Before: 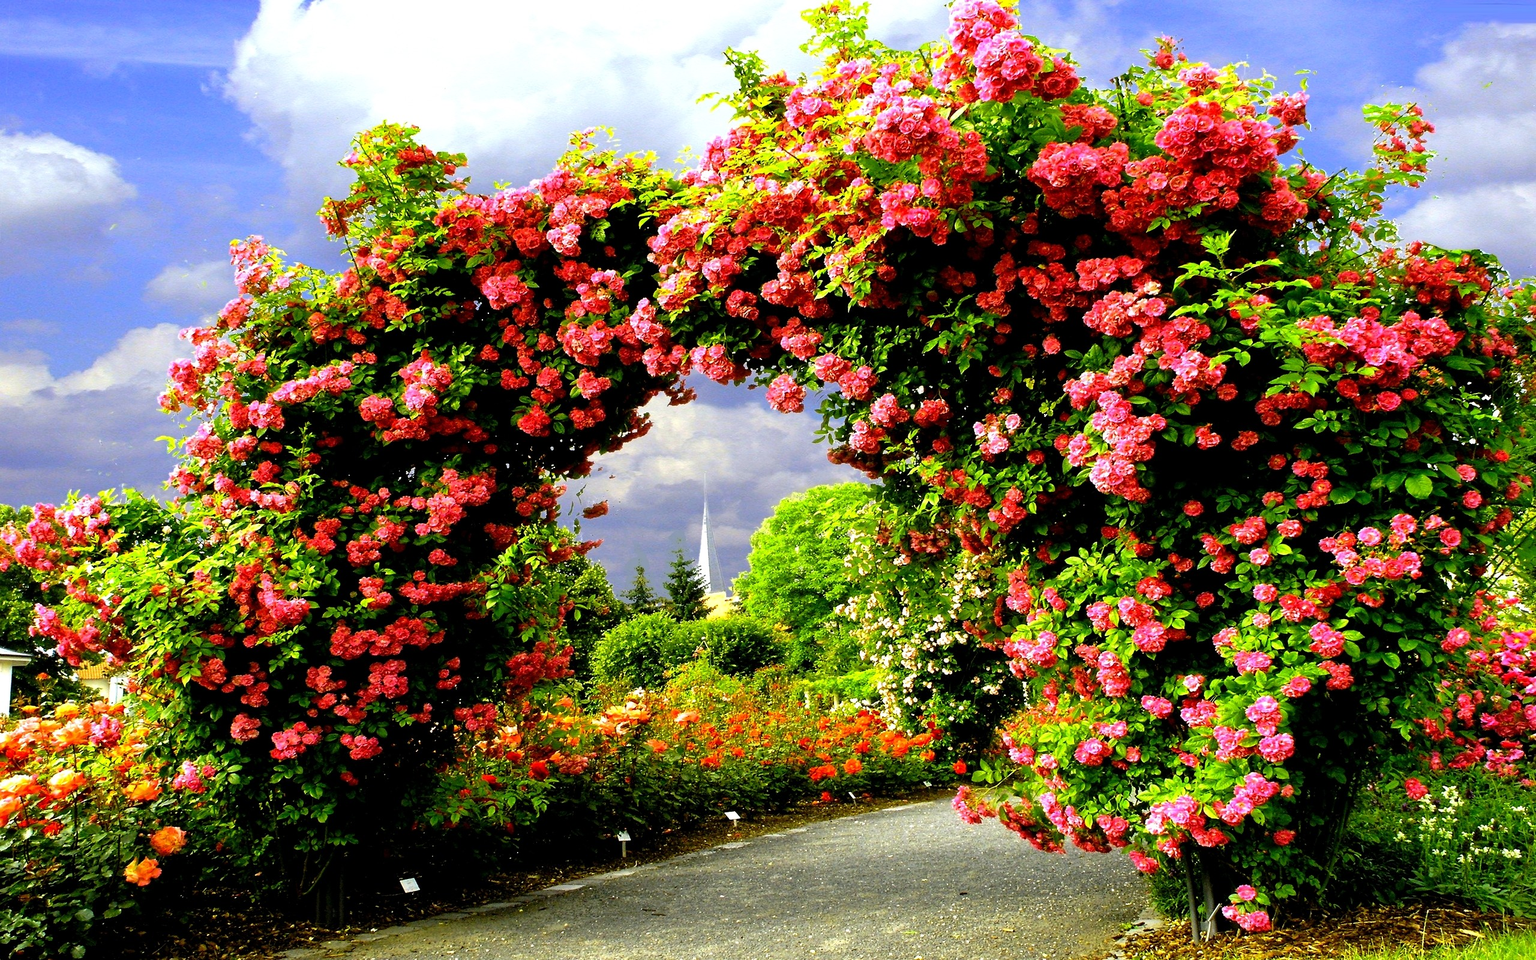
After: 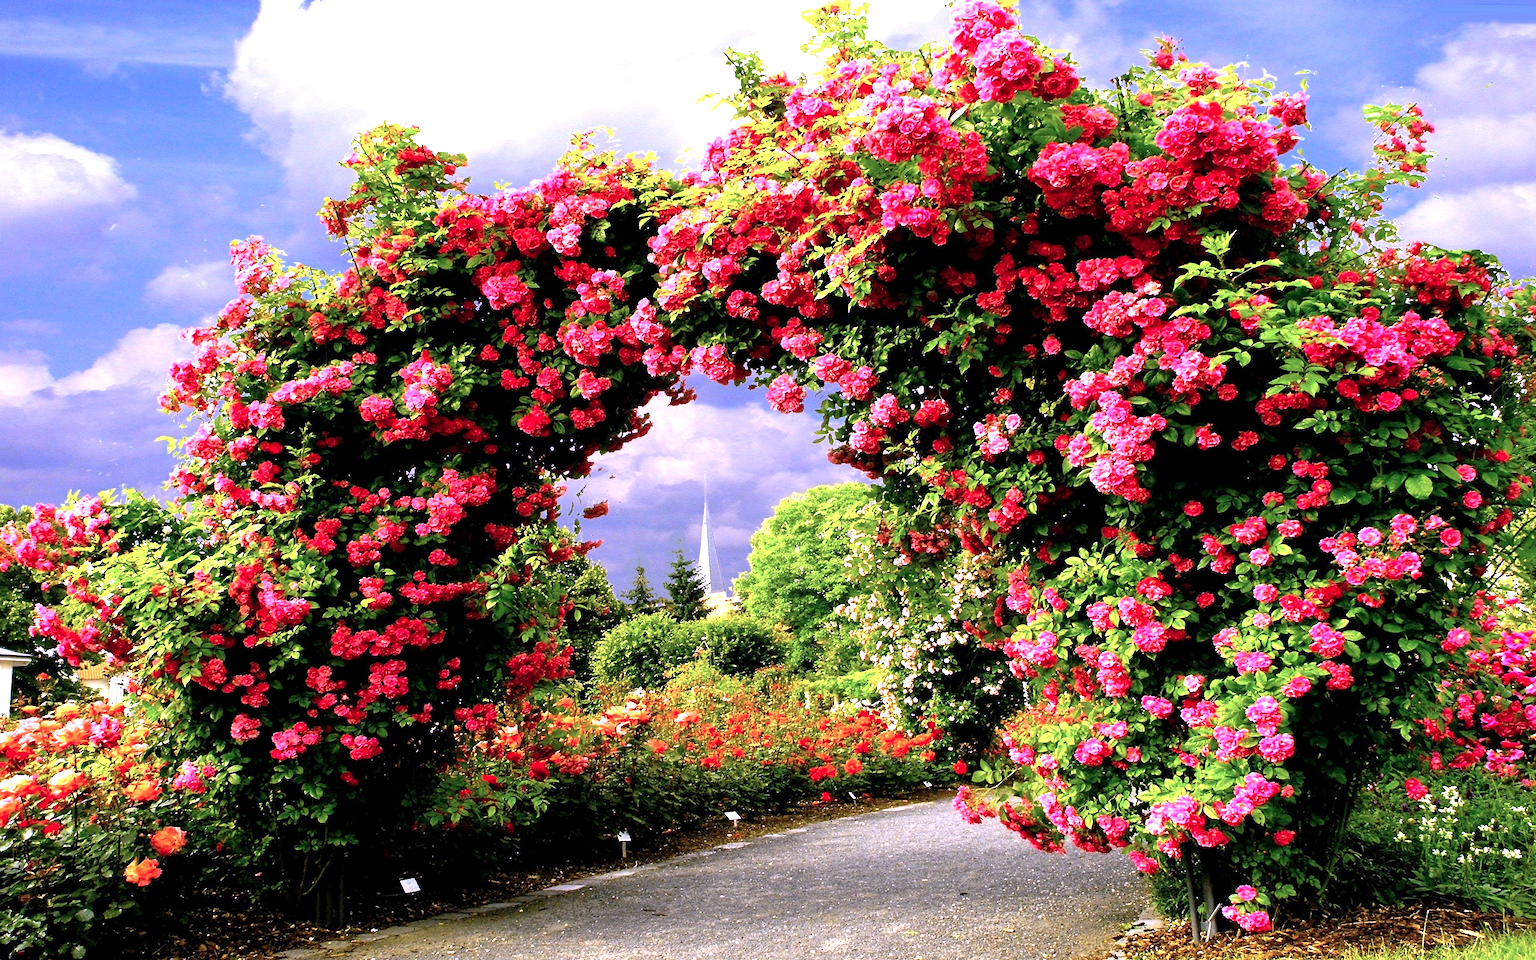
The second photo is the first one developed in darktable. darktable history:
exposure: exposure 0.299 EV, compensate exposure bias true, compensate highlight preservation false
color correction: highlights a* 15.22, highlights b* -24.43
